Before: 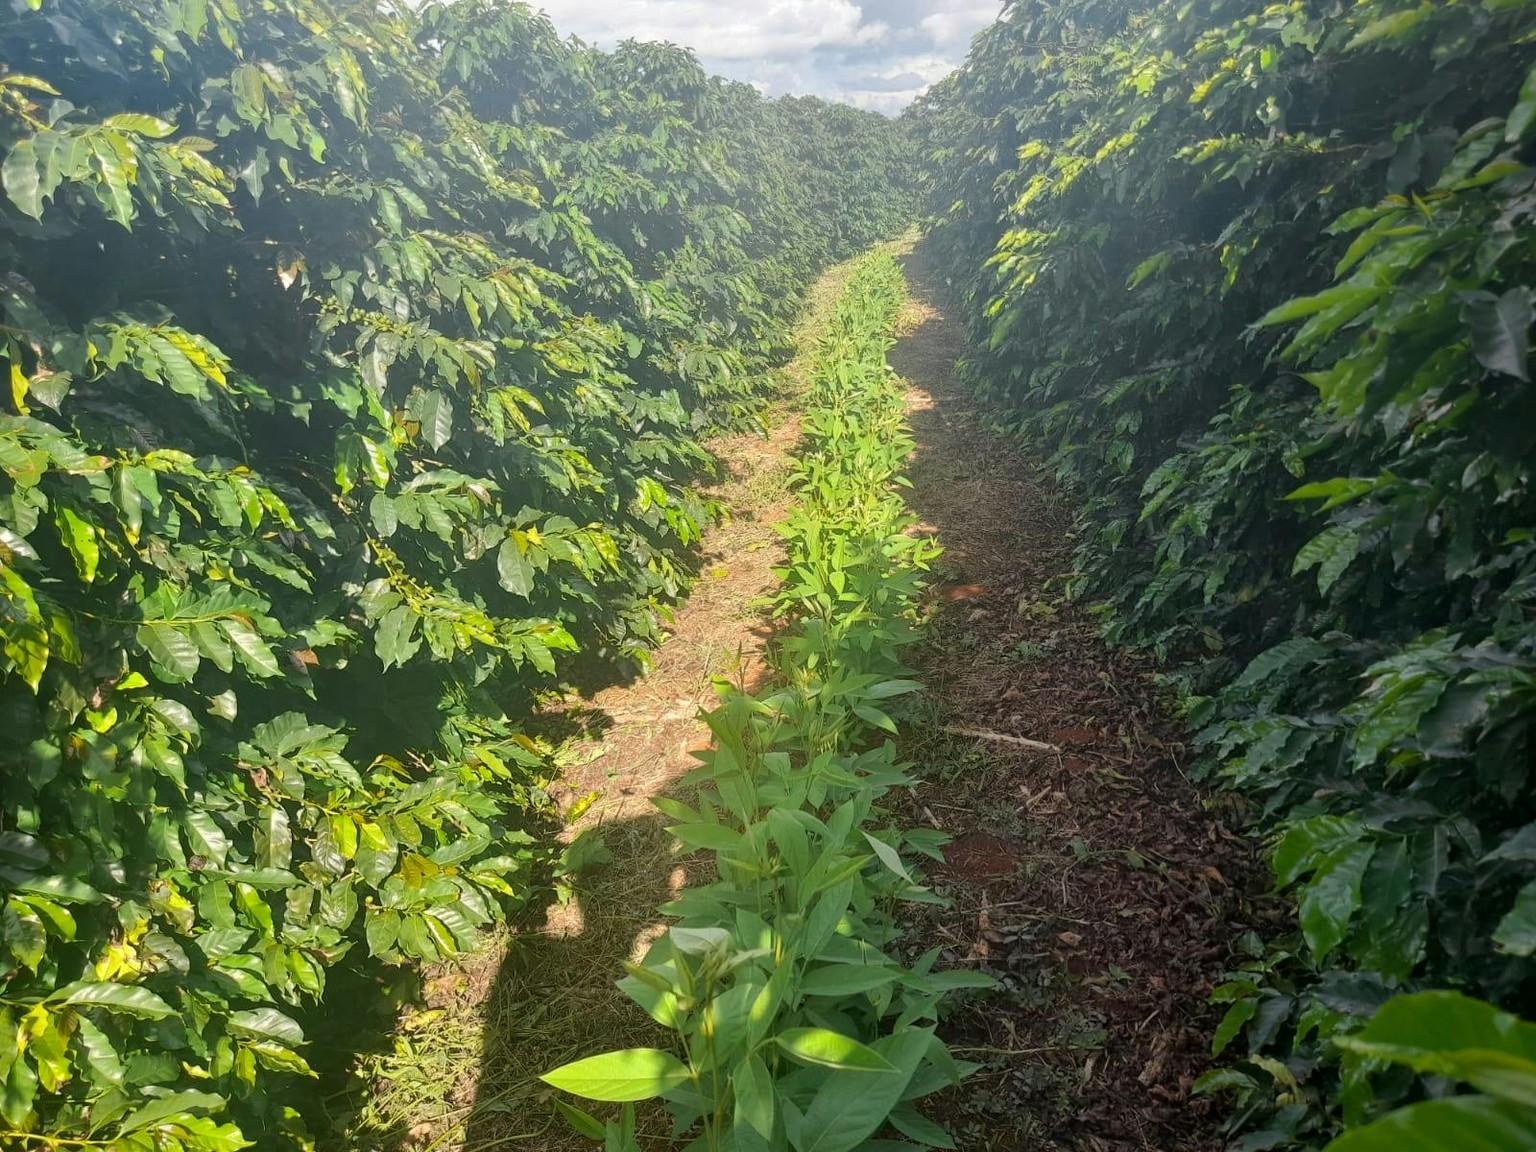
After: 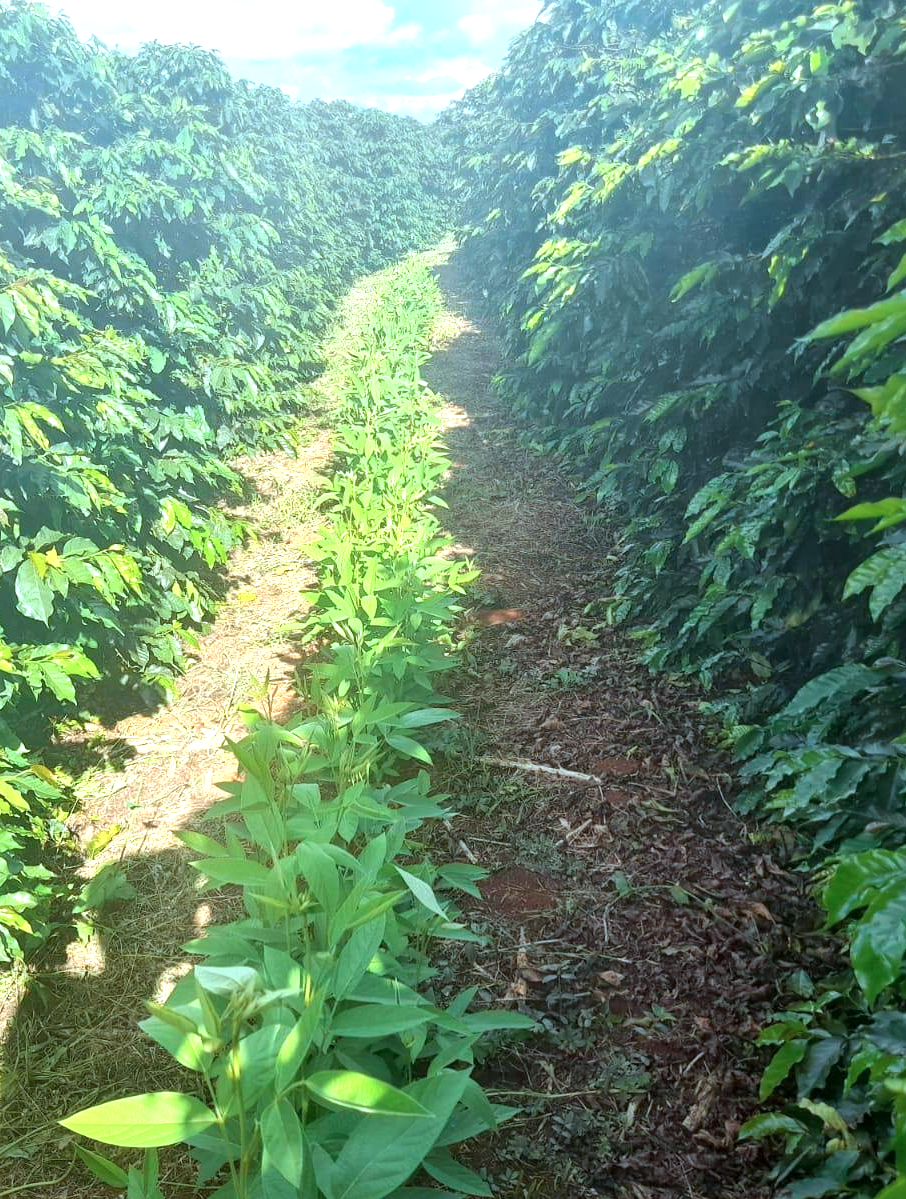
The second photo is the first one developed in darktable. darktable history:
exposure: exposure 0.935 EV, compensate highlight preservation false
crop: left 31.458%, top 0%, right 11.876%
color correction: highlights a* -11.71, highlights b* -15.58
